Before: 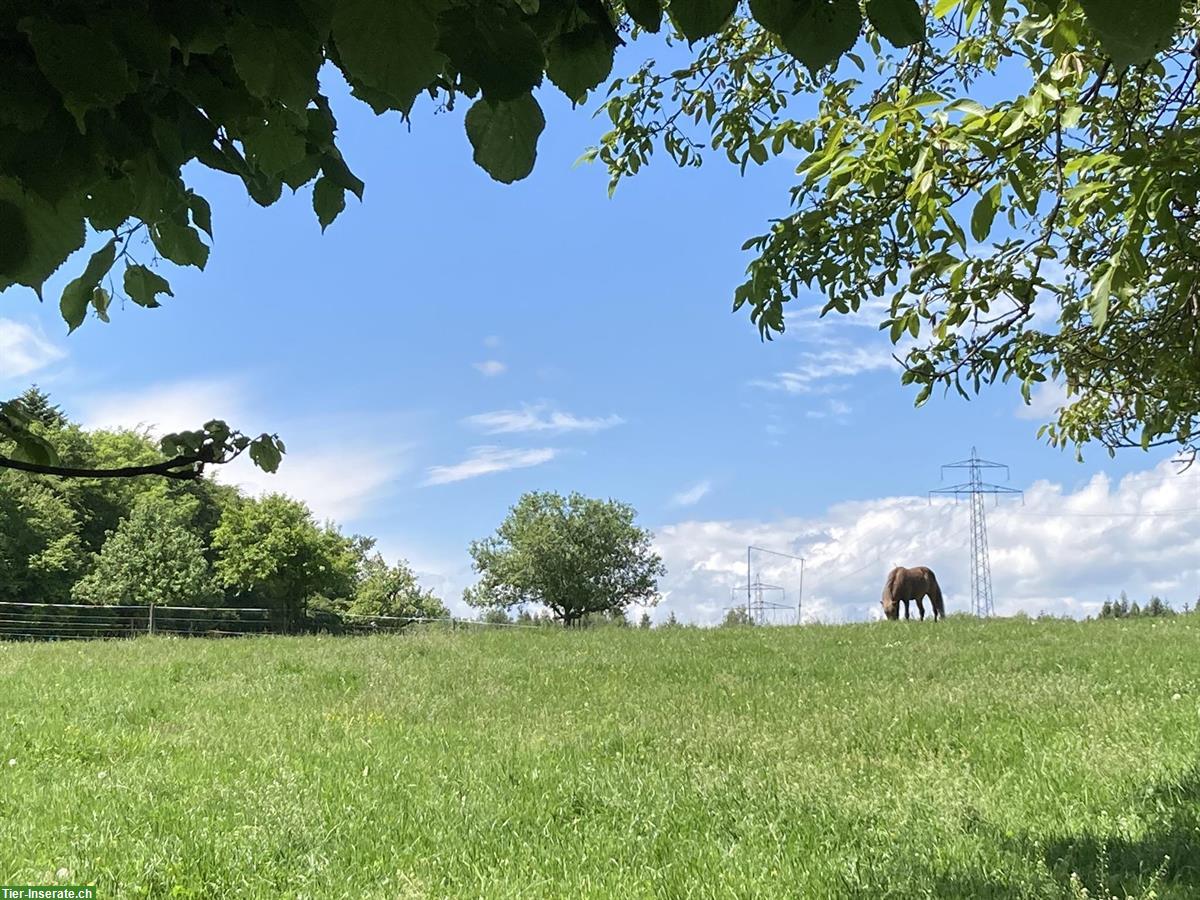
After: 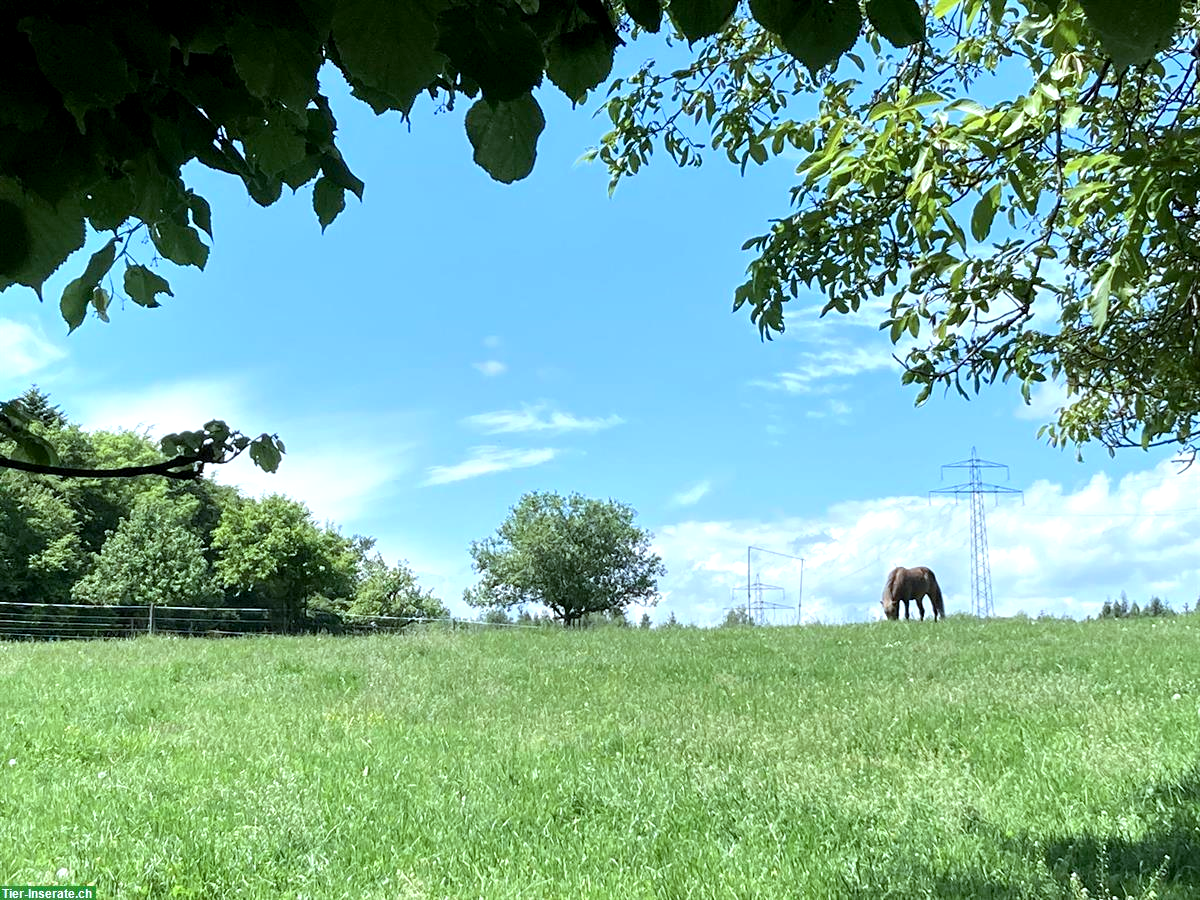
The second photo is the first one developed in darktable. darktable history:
color calibration: illuminant F (fluorescent), F source F9 (Cool White Deluxe 4150 K) – high CRI, x 0.374, y 0.373, temperature 4152.54 K
exposure: black level correction 0.005, exposure 0.004 EV, compensate highlight preservation false
tone equalizer: -8 EV -0.428 EV, -7 EV -0.379 EV, -6 EV -0.363 EV, -5 EV -0.209 EV, -3 EV 0.197 EV, -2 EV 0.314 EV, -1 EV 0.397 EV, +0 EV 0.426 EV
